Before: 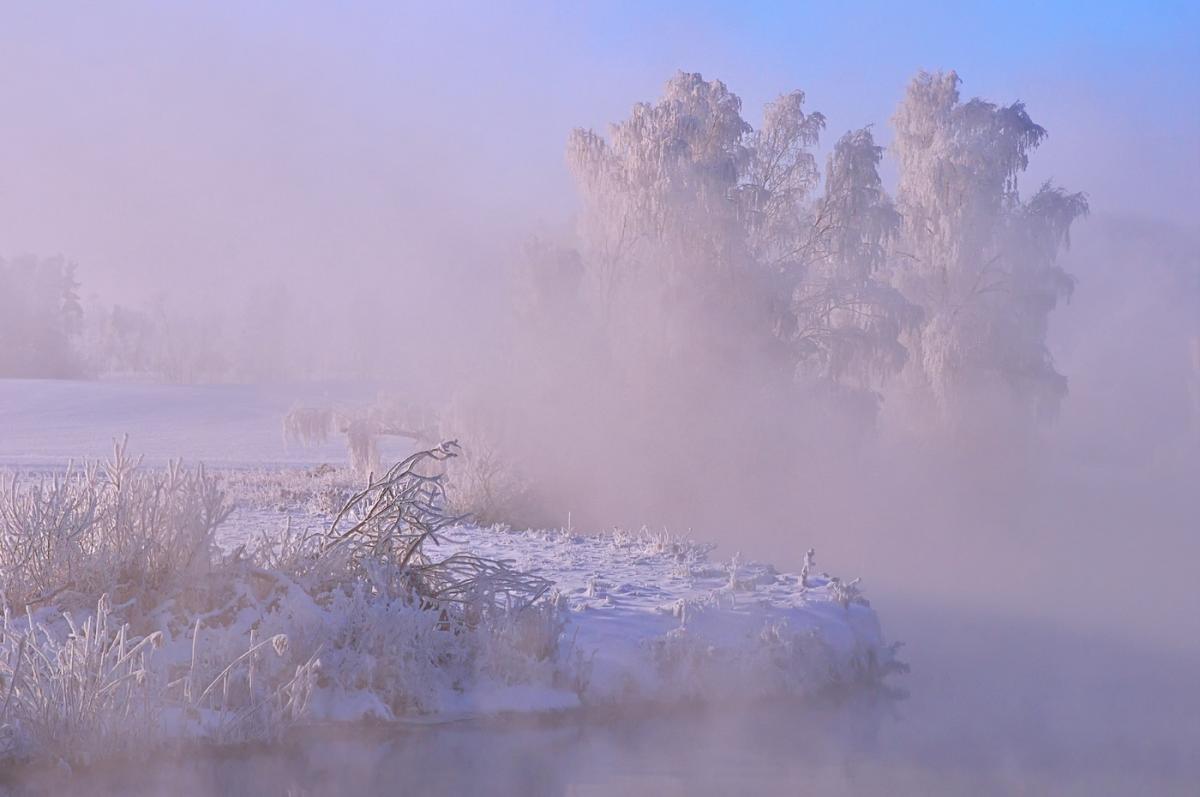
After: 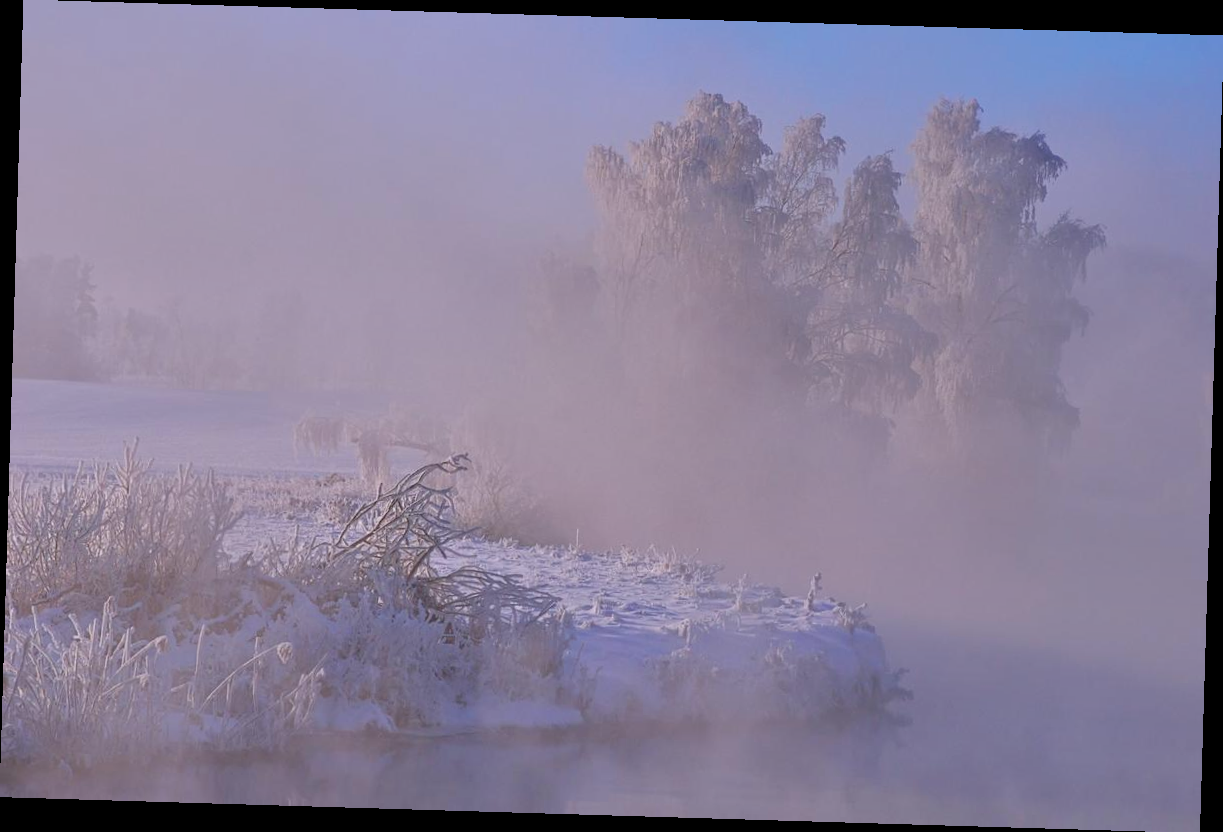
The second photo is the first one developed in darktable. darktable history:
graduated density: rotation 5.63°, offset 76.9
rotate and perspective: rotation 1.72°, automatic cropping off
